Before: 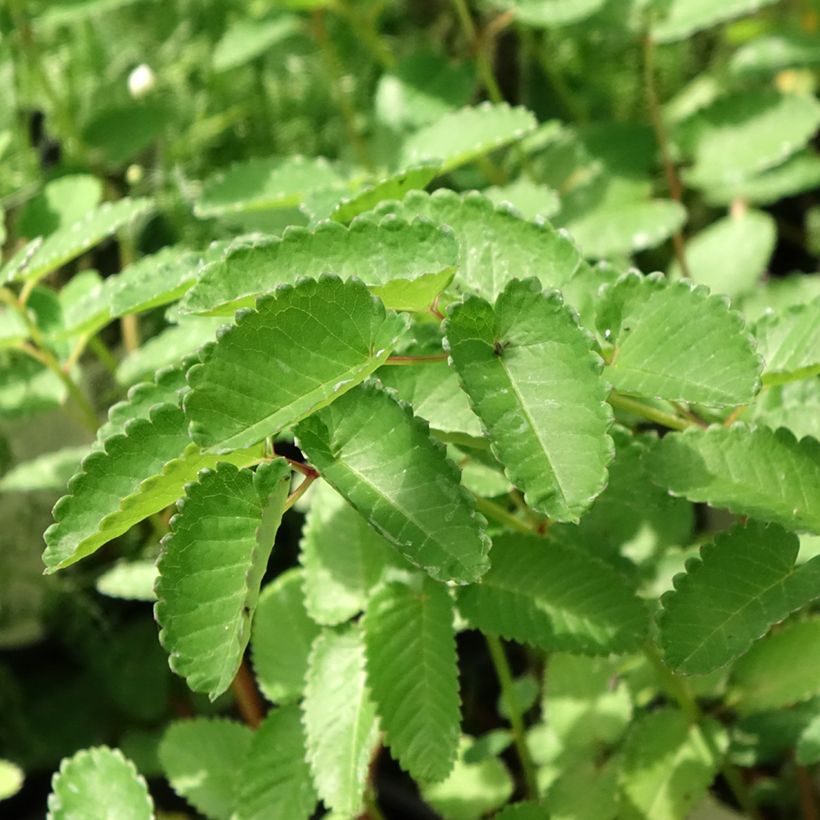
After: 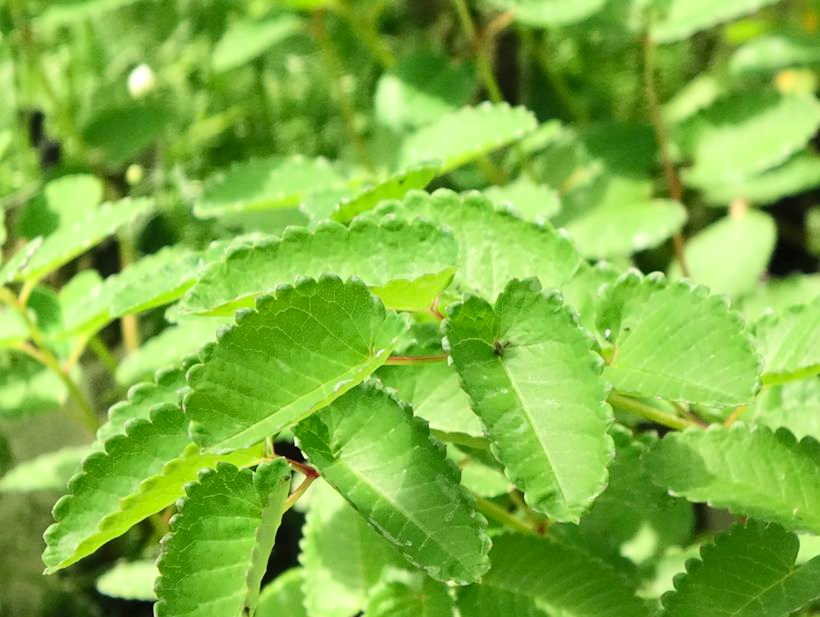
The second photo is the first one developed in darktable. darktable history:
contrast brightness saturation: contrast 0.199, brightness 0.17, saturation 0.225
crop: bottom 24.698%
